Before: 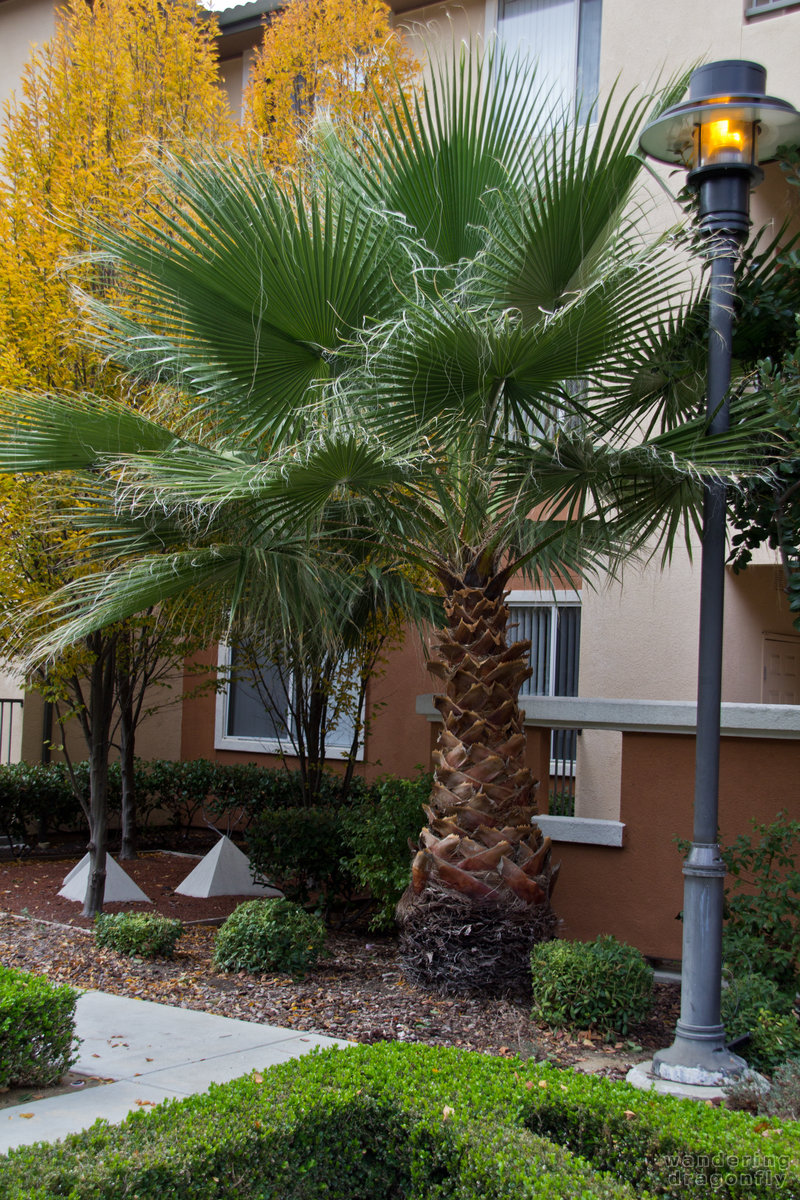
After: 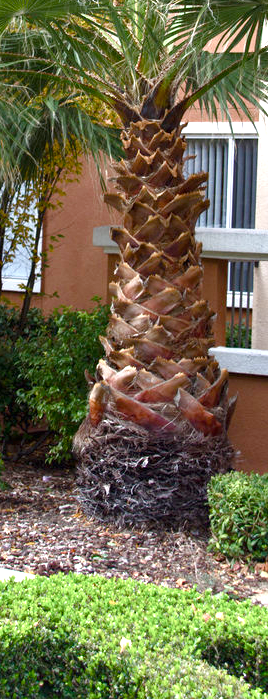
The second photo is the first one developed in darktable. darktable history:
crop: left 40.456%, top 39.024%, right 25.958%, bottom 2.648%
exposure: black level correction 0, exposure 1.44 EV, compensate highlight preservation false
color balance rgb: white fulcrum 0.099 EV, perceptual saturation grading › global saturation 20%, perceptual saturation grading › highlights -49.569%, perceptual saturation grading › shadows 26%, global vibrance 9.657%
